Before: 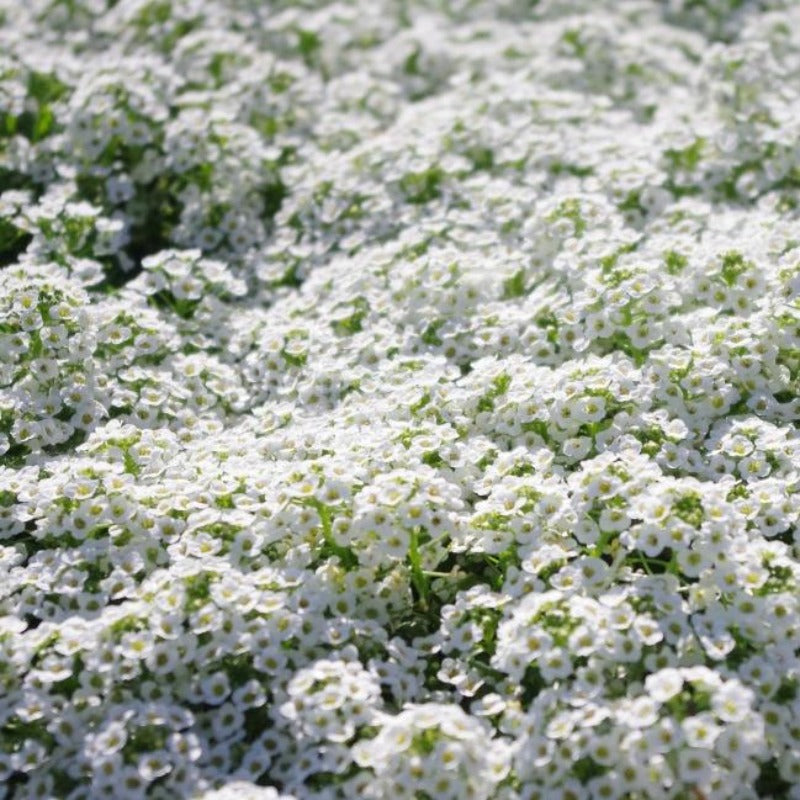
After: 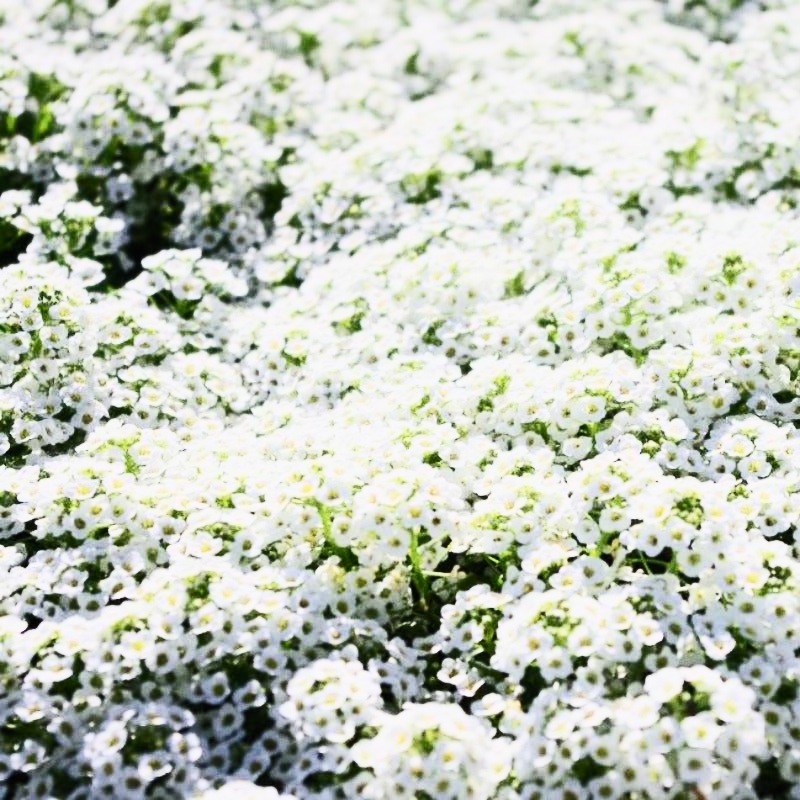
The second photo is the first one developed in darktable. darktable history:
contrast brightness saturation: contrast 0.61, brightness 0.327, saturation 0.139
filmic rgb: black relative exposure -7.09 EV, white relative exposure 5.36 EV, hardness 3.02
